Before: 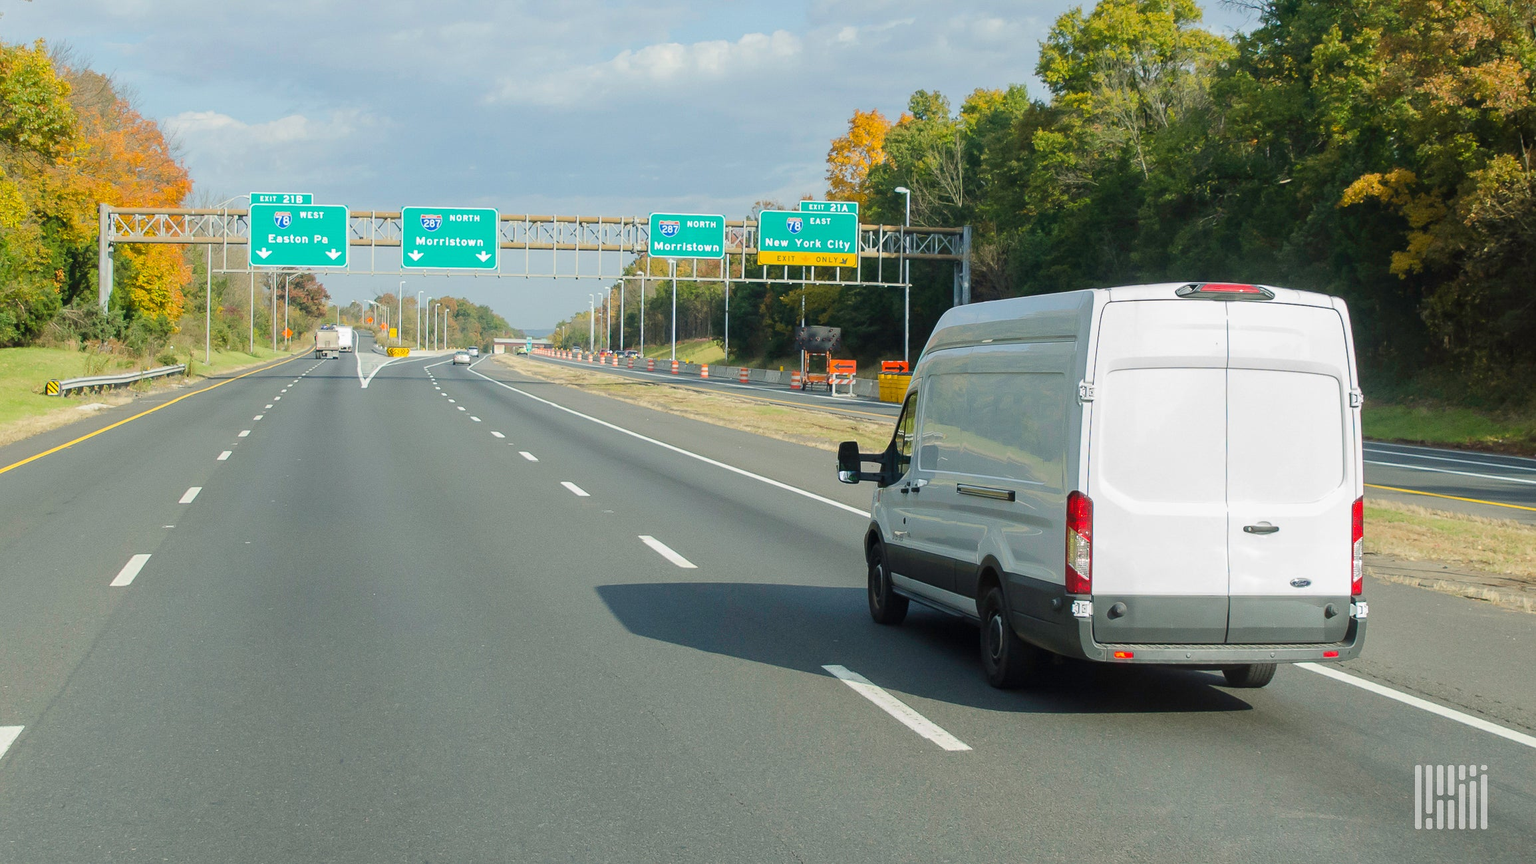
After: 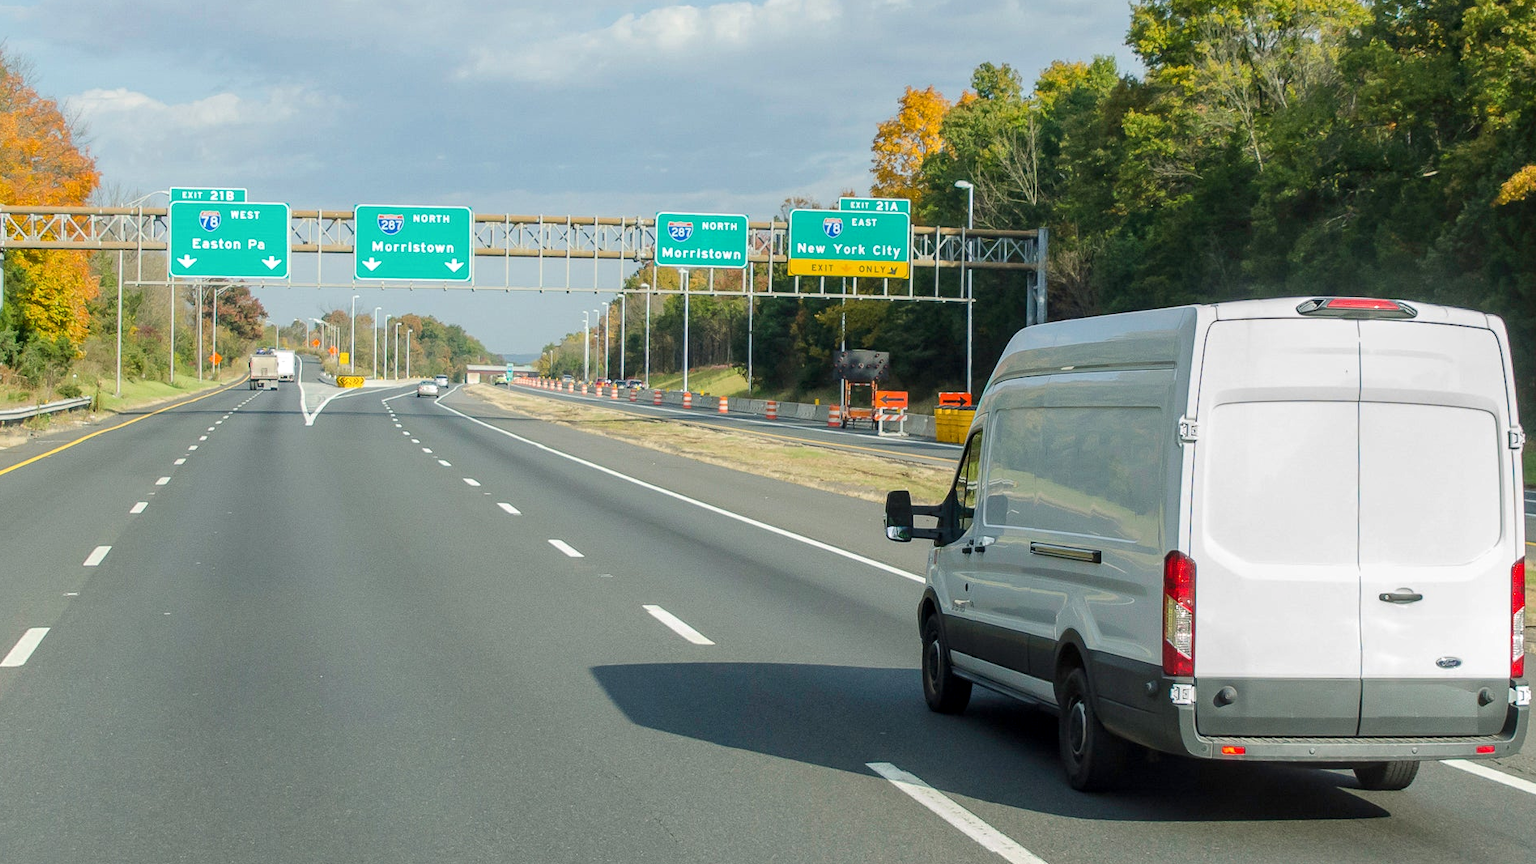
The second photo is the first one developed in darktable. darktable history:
crop and rotate: left 7.196%, top 4.574%, right 10.605%, bottom 13.178%
local contrast: on, module defaults
